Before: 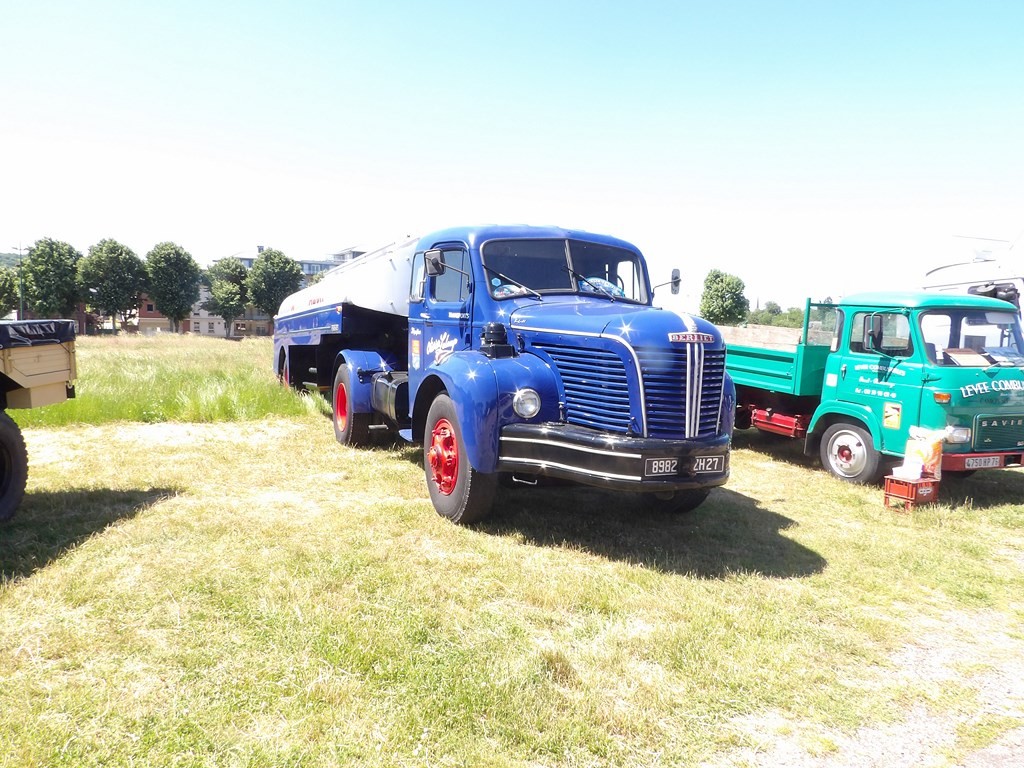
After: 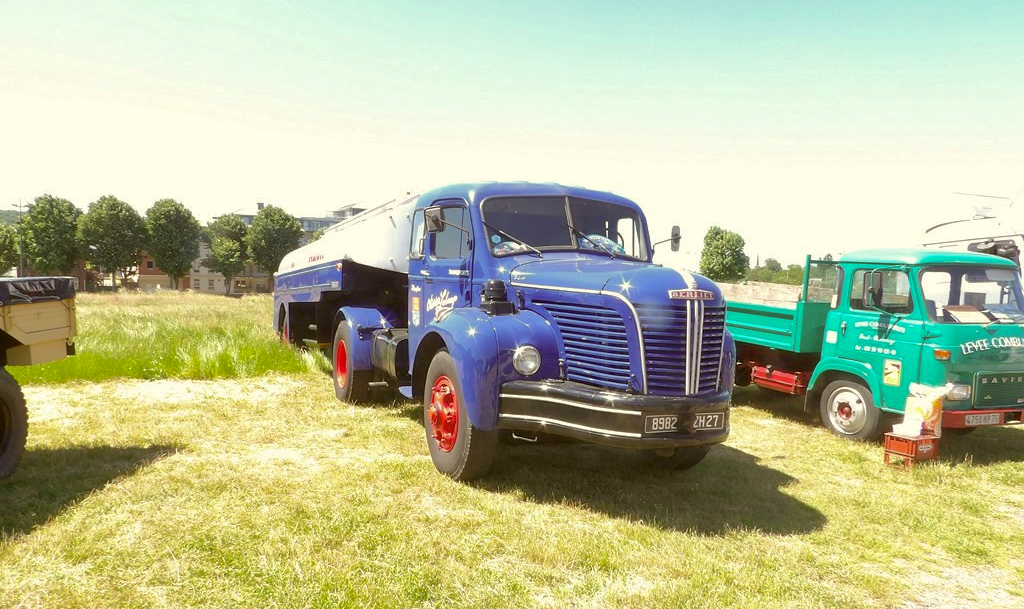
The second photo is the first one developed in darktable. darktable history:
crop and rotate: top 5.656%, bottom 14.931%
shadows and highlights: highlights color adjustment 40.55%
color correction: highlights a* -1.57, highlights b* 10.52, shadows a* 0.85, shadows b* 19.21
